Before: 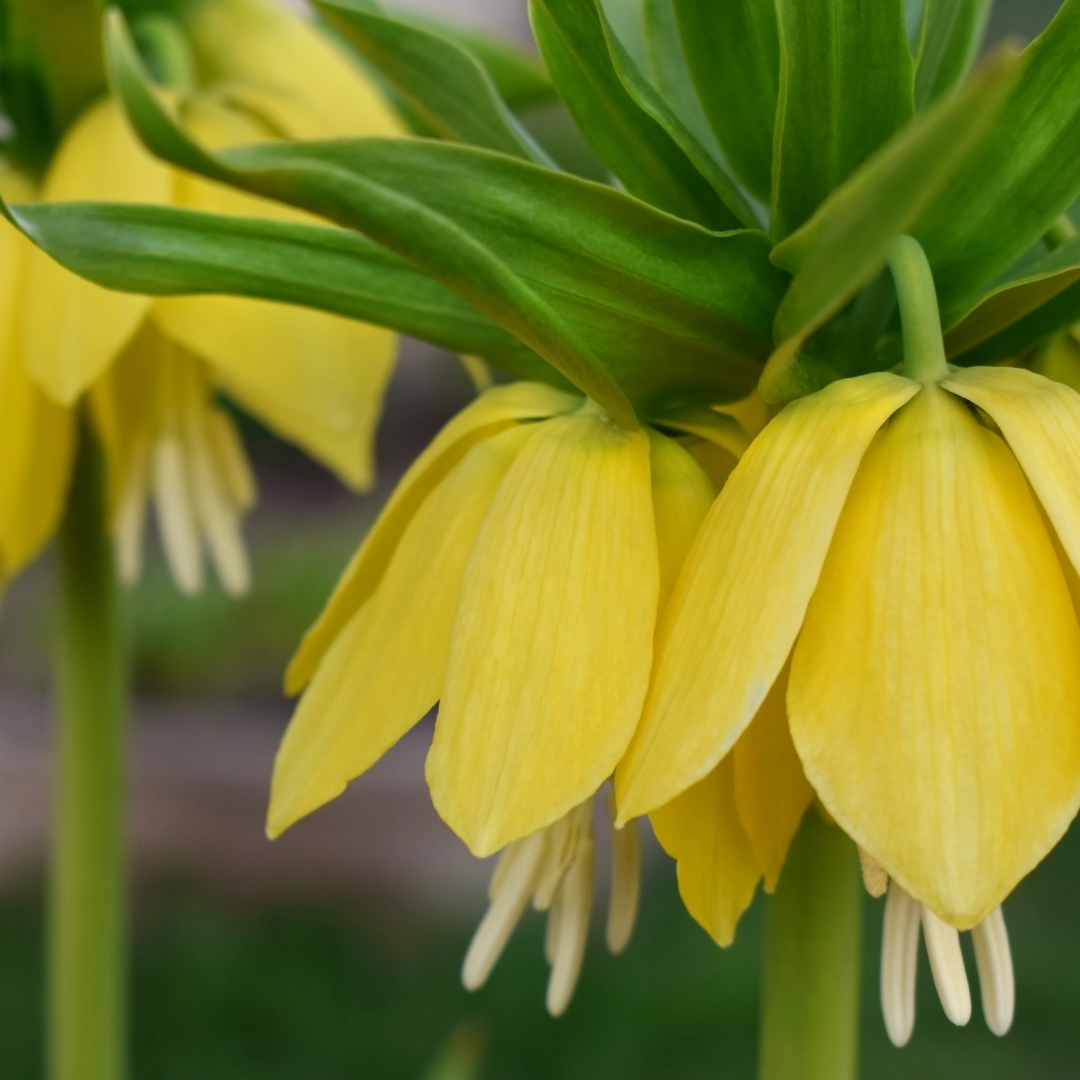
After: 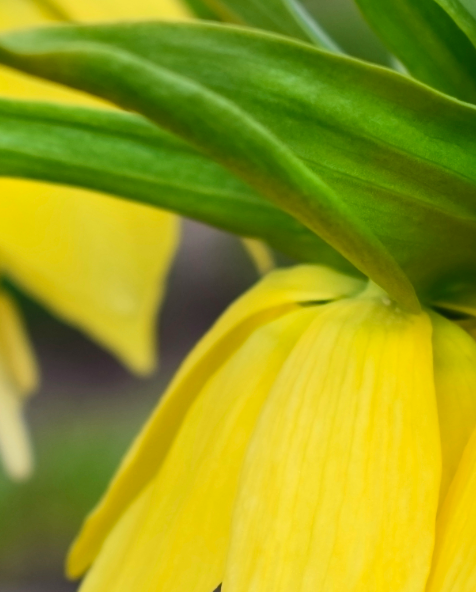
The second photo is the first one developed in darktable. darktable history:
crop: left 20.248%, top 10.86%, right 35.675%, bottom 34.321%
contrast brightness saturation: contrast 0.2, brightness 0.16, saturation 0.22
